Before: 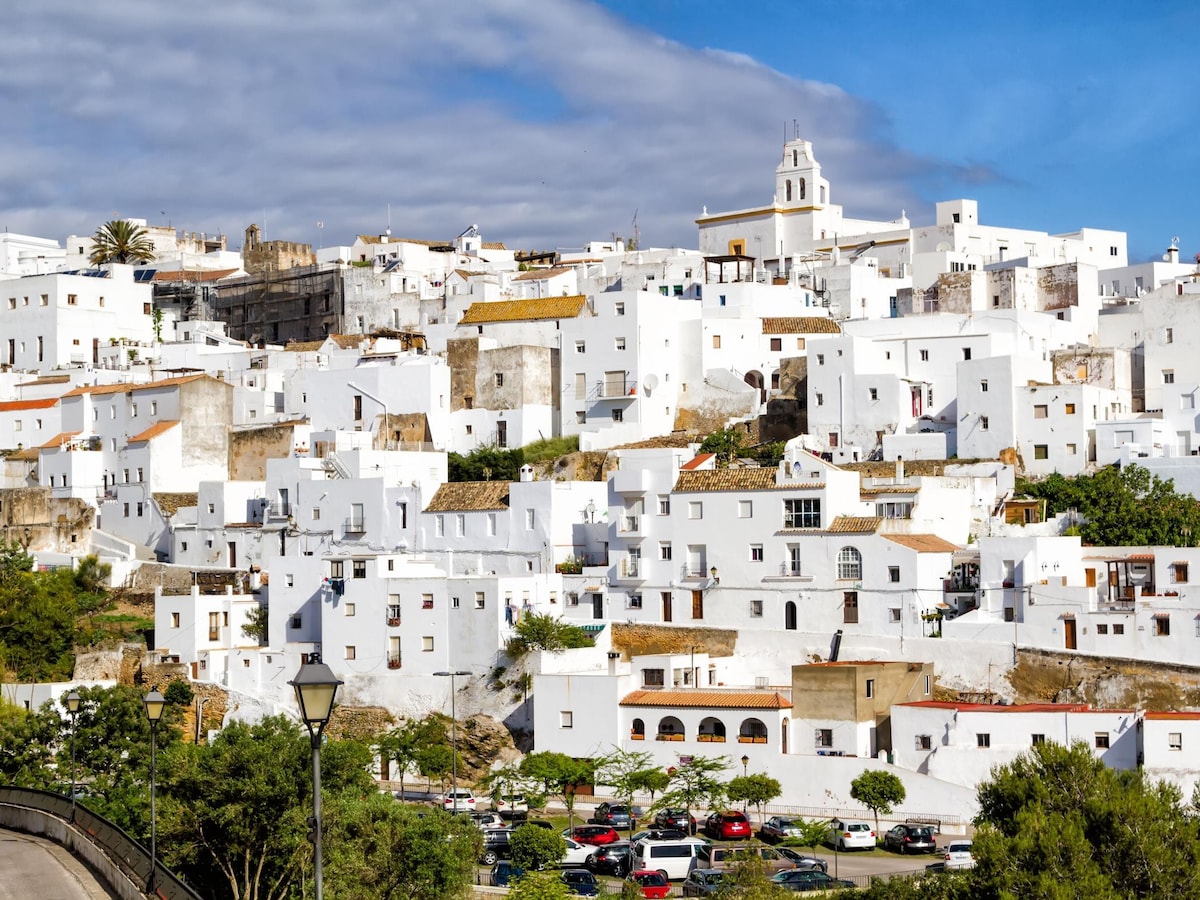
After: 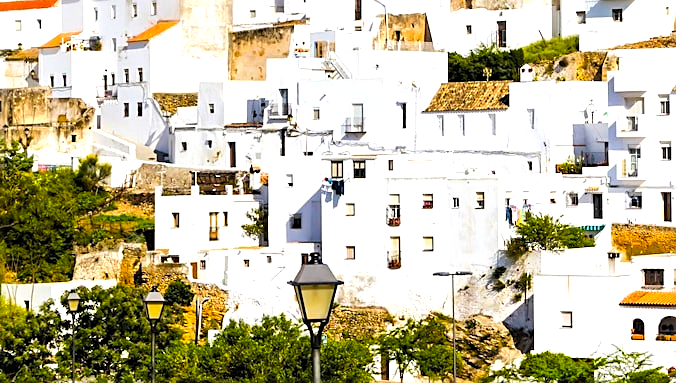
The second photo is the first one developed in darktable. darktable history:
color balance rgb: perceptual saturation grading › global saturation 25%, global vibrance 20%
crop: top 44.483%, right 43.593%, bottom 12.892%
contrast brightness saturation: brightness 0.09, saturation 0.19
sharpen: on, module defaults
tone equalizer: -8 EV -0.75 EV, -7 EV -0.7 EV, -6 EV -0.6 EV, -5 EV -0.4 EV, -3 EV 0.4 EV, -2 EV 0.6 EV, -1 EV 0.7 EV, +0 EV 0.75 EV, edges refinement/feathering 500, mask exposure compensation -1.57 EV, preserve details no
